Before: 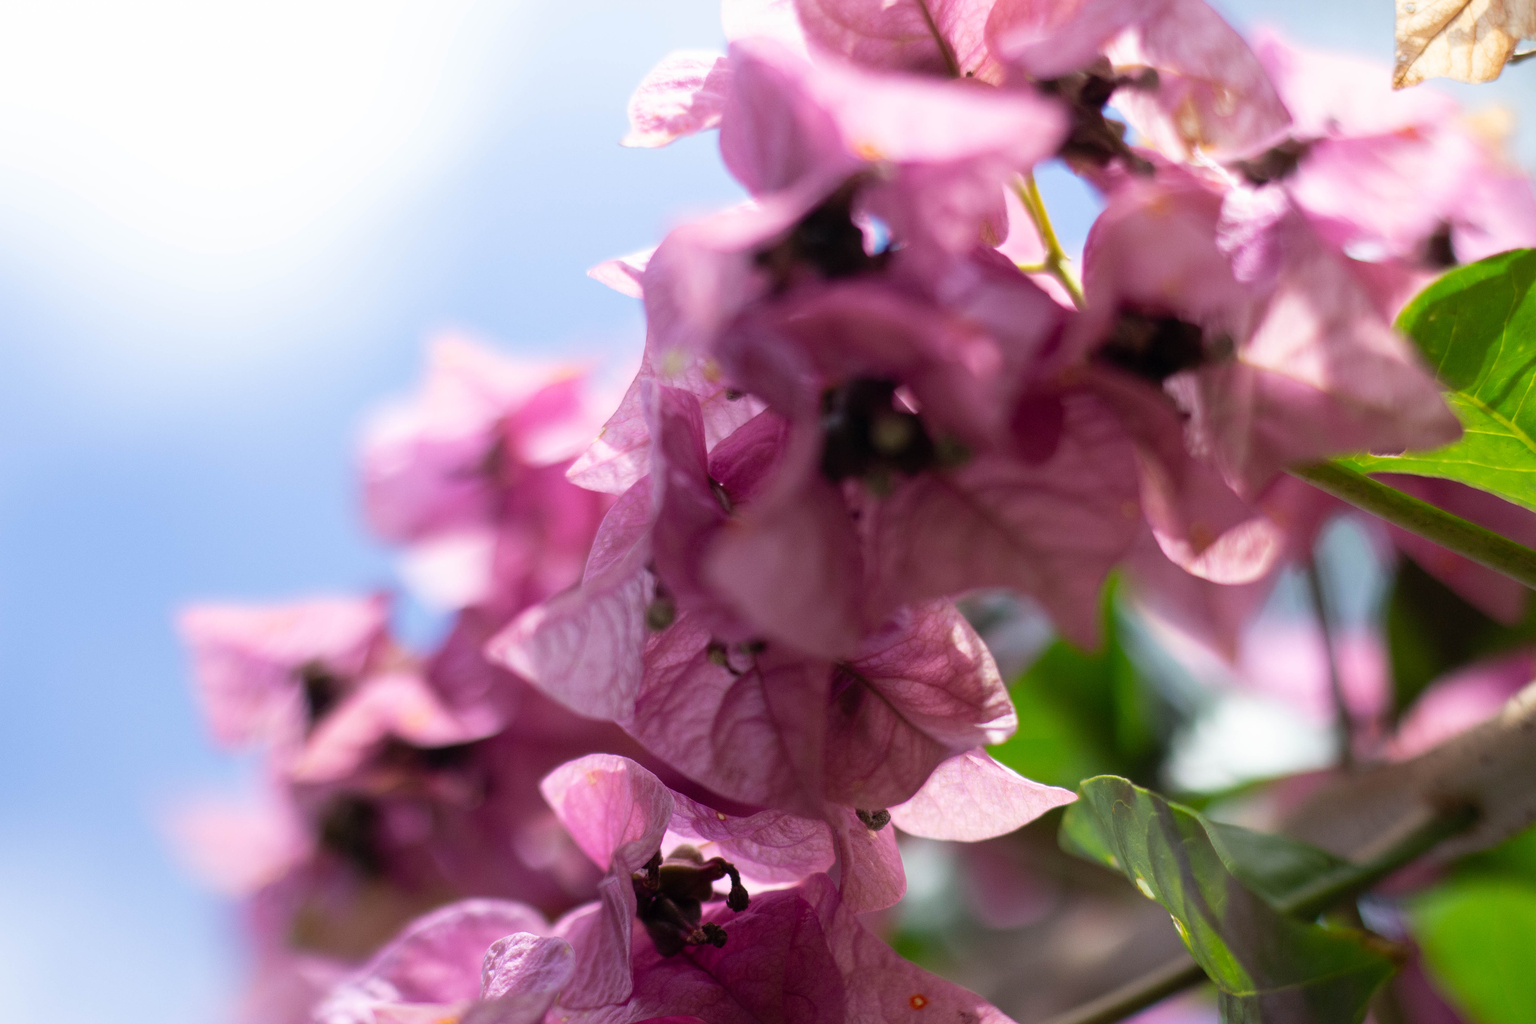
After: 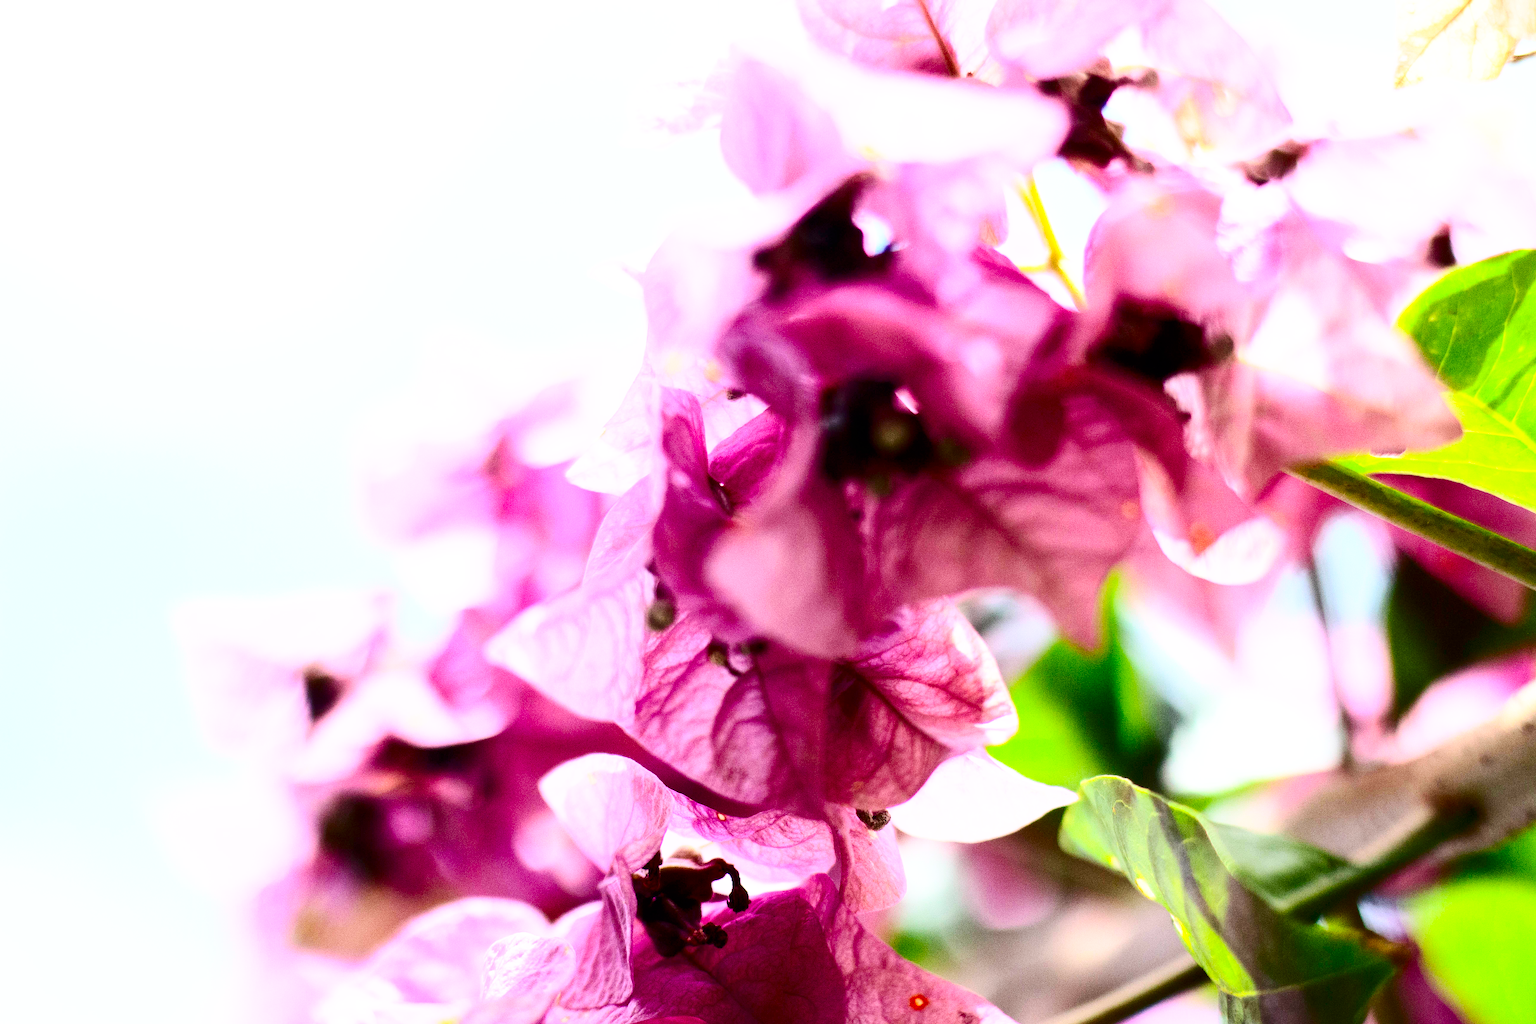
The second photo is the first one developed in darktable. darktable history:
base curve: curves: ch0 [(0, 0) (0.005, 0.002) (0.15, 0.3) (0.4, 0.7) (0.75, 0.95) (1, 1)], preserve colors none
exposure: black level correction 0.001, exposure 0.5 EV, compensate exposure bias true, compensate highlight preservation false
contrast brightness saturation: contrast 0.4, brightness 0.05, saturation 0.25
